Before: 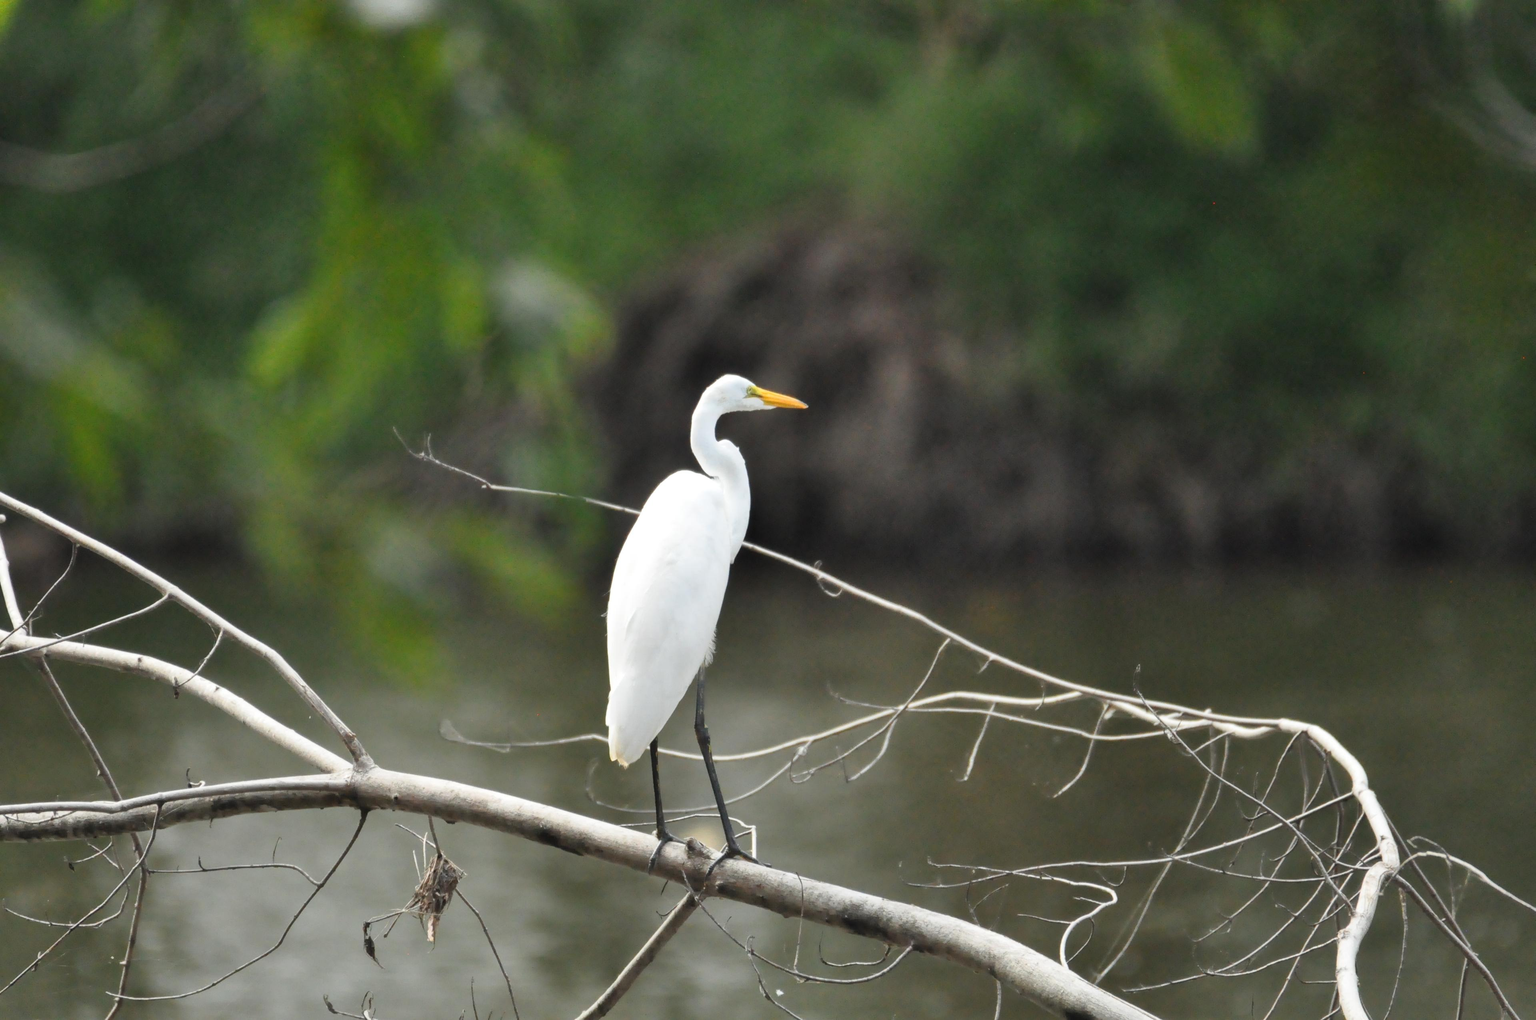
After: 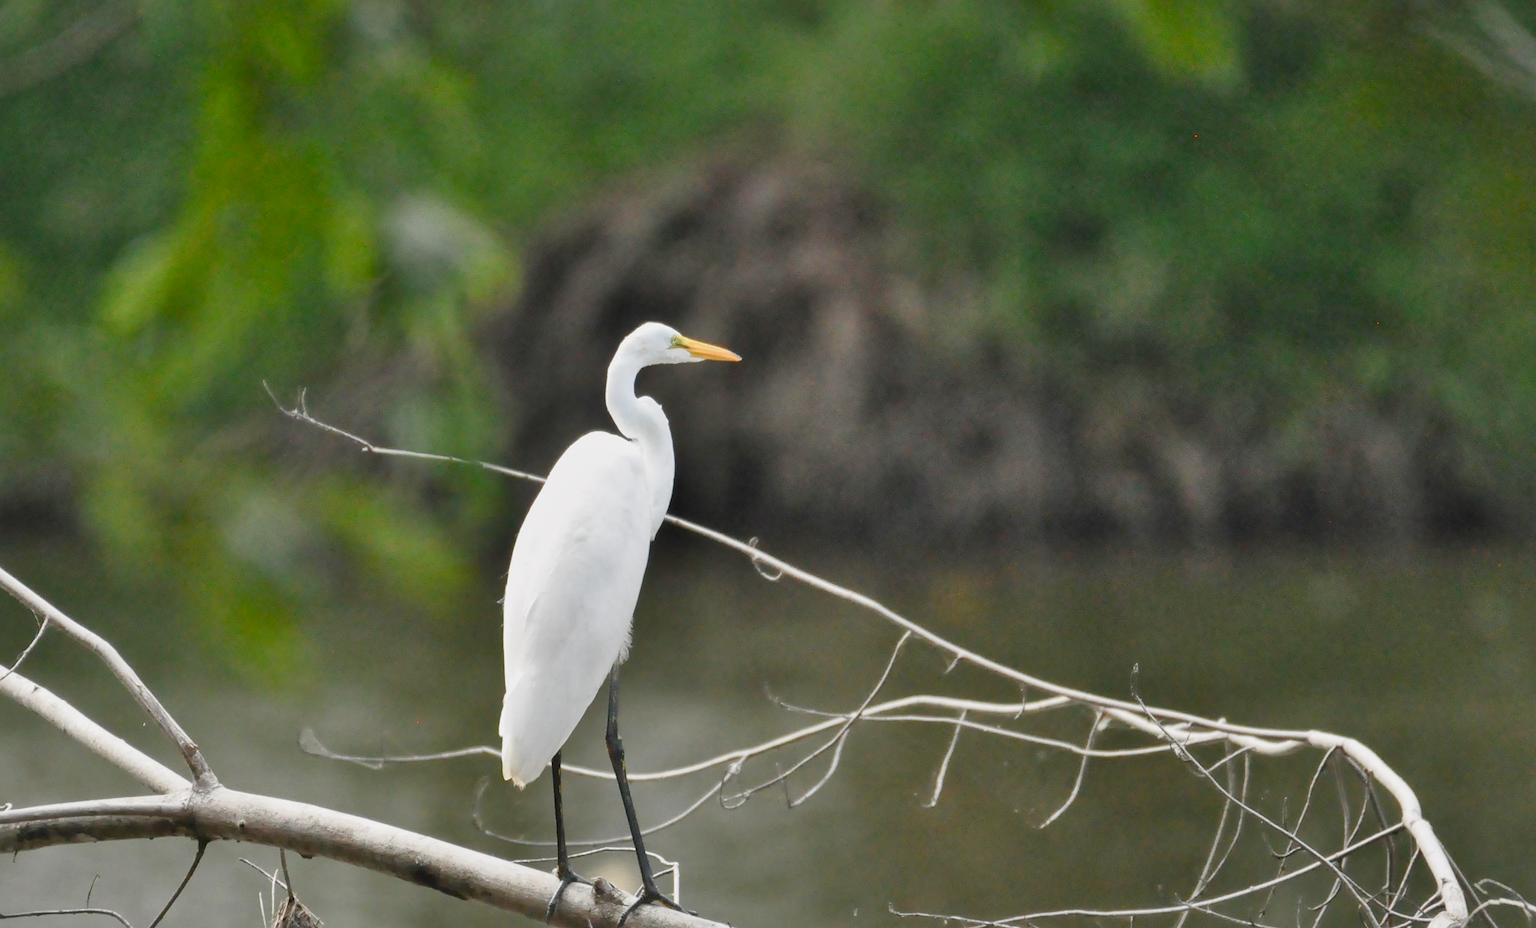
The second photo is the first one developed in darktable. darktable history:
sharpen: amount 0.2
crop: left 8.155%, top 6.611%, bottom 15.385%
rotate and perspective: rotation 0.215°, lens shift (vertical) -0.139, crop left 0.069, crop right 0.939, crop top 0.002, crop bottom 0.996
local contrast: mode bilateral grid, contrast 20, coarseness 50, detail 120%, midtone range 0.2
color balance rgb: shadows lift › chroma 1%, shadows lift › hue 113°, highlights gain › chroma 0.2%, highlights gain › hue 333°, perceptual saturation grading › global saturation 20%, perceptual saturation grading › highlights -50%, perceptual saturation grading › shadows 25%, contrast -10%
shadows and highlights: low approximation 0.01, soften with gaussian
